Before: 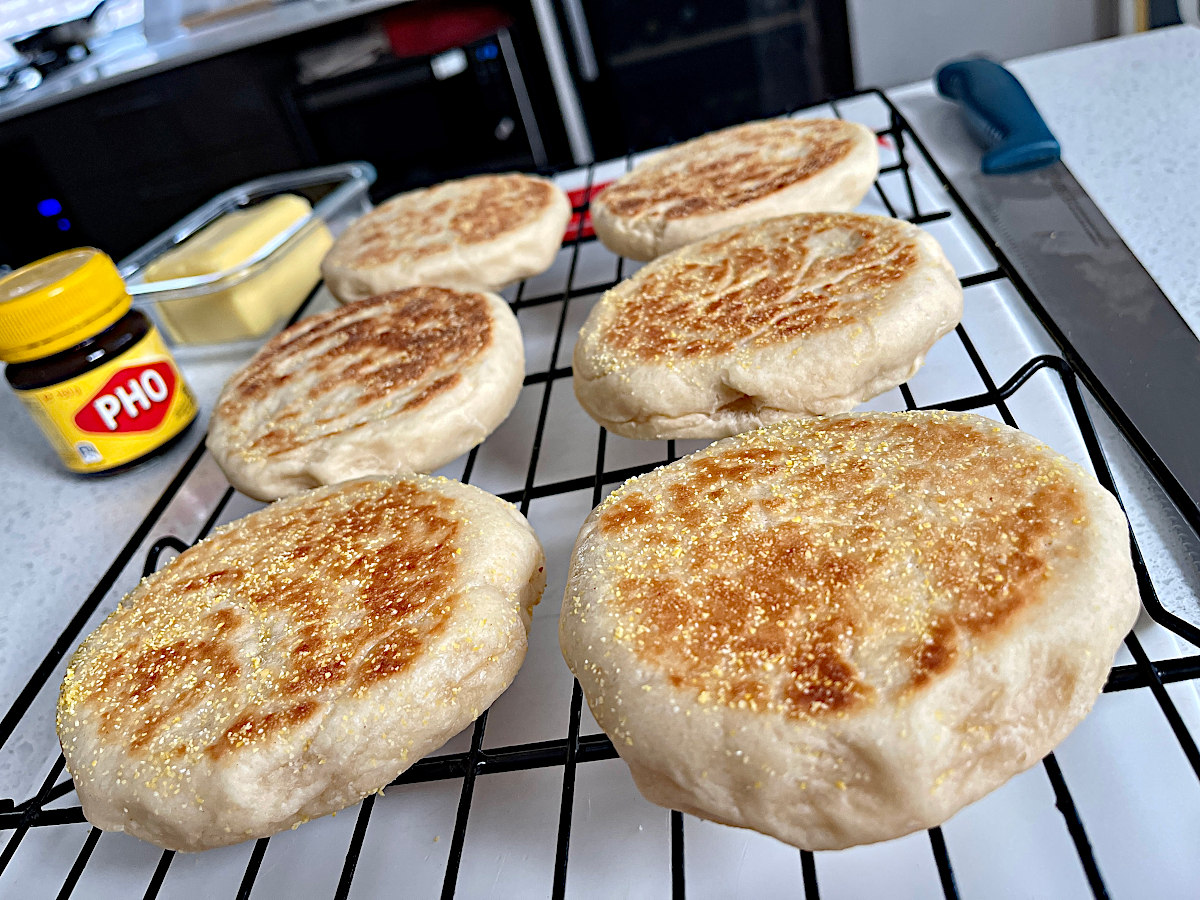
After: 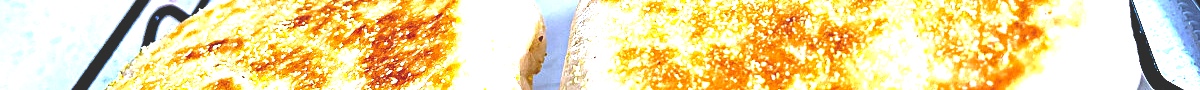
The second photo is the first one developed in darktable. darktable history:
exposure: black level correction 0, exposure 1.2 EV, compensate highlight preservation false
rgb curve: curves: ch0 [(0, 0.186) (0.314, 0.284) (0.775, 0.708) (1, 1)], compensate middle gray true, preserve colors none
tone equalizer: -8 EV -0.417 EV, -7 EV -0.389 EV, -6 EV -0.333 EV, -5 EV -0.222 EV, -3 EV 0.222 EV, -2 EV 0.333 EV, -1 EV 0.389 EV, +0 EV 0.417 EV, edges refinement/feathering 500, mask exposure compensation -1.57 EV, preserve details no
color balance rgb: perceptual saturation grading › global saturation 30%, global vibrance 20%
crop and rotate: top 59.084%, bottom 30.916%
white balance: red 0.948, green 1.02, blue 1.176
